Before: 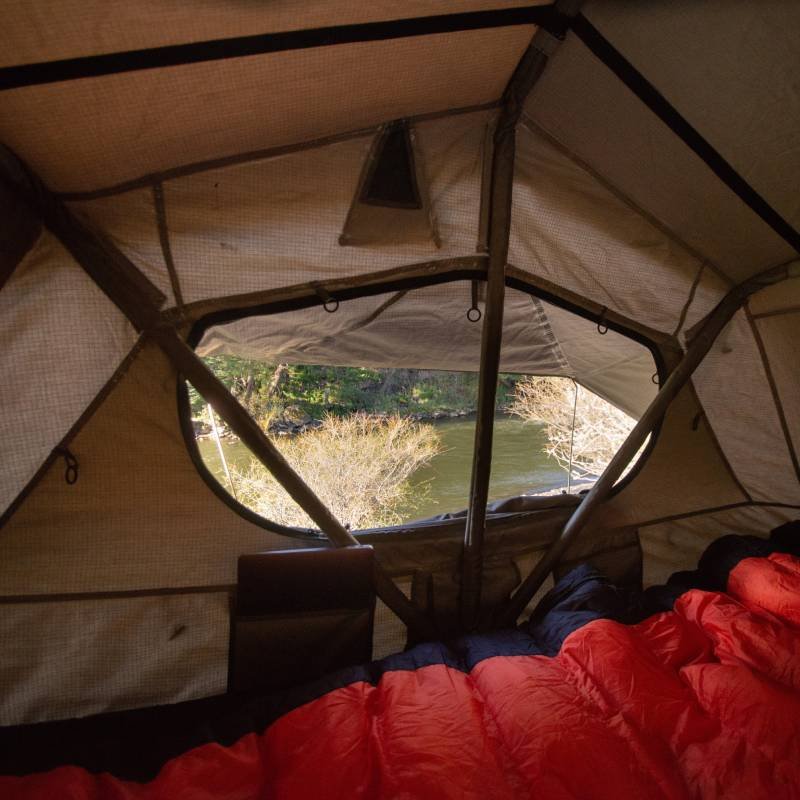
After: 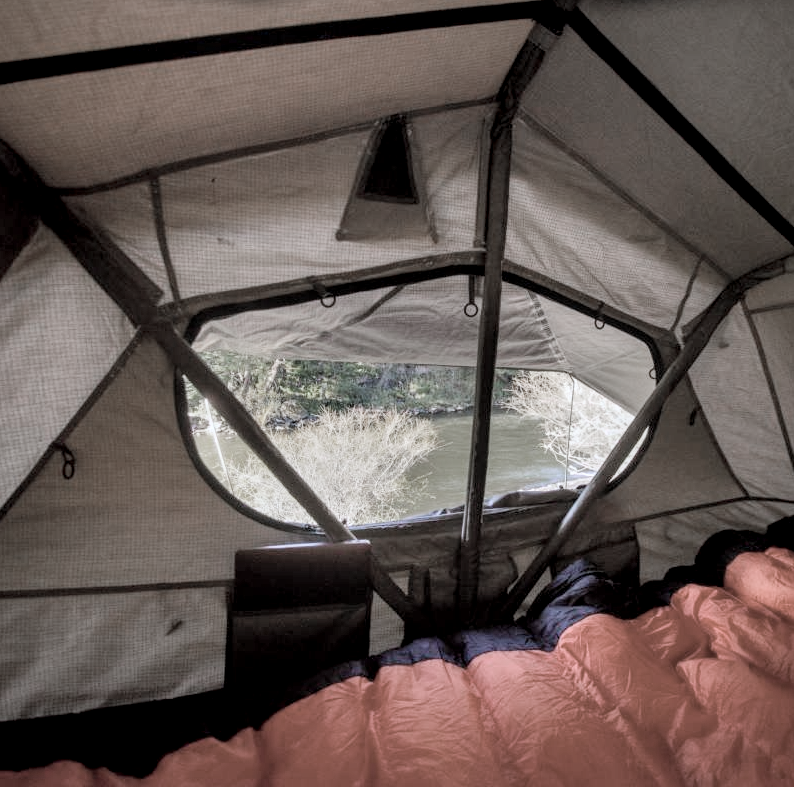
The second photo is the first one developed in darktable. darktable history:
color zones: curves: ch0 [(0, 0.613) (0.01, 0.613) (0.245, 0.448) (0.498, 0.529) (0.642, 0.665) (0.879, 0.777) (0.99, 0.613)]; ch1 [(0, 0.272) (0.219, 0.127) (0.724, 0.346)]
shadows and highlights: on, module defaults
crop: left 0.457%, top 0.688%, right 0.252%, bottom 0.906%
filmic rgb: black relative exposure -7.65 EV, white relative exposure 4.56 EV, hardness 3.61
exposure: black level correction 0, exposure 1.1 EV, compensate exposure bias true, compensate highlight preservation false
local contrast: detail 130%
contrast brightness saturation: saturation -0.054
color calibration: x 0.367, y 0.375, temperature 4370.09 K
